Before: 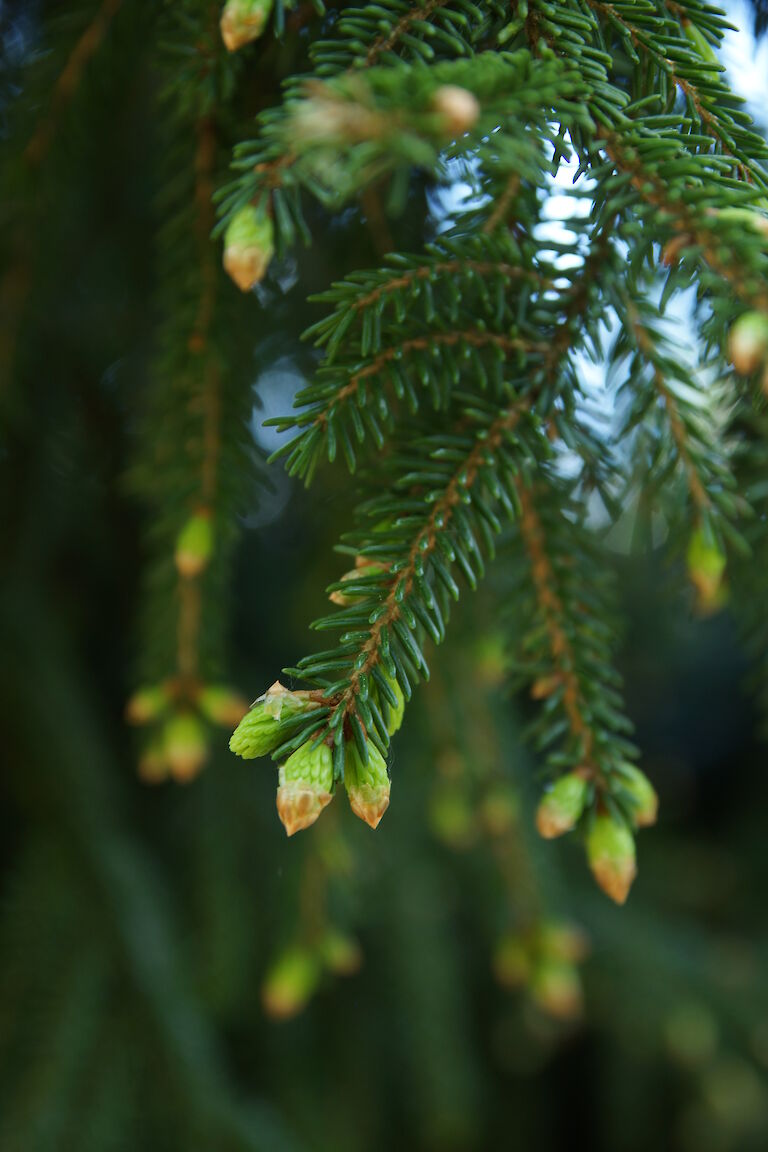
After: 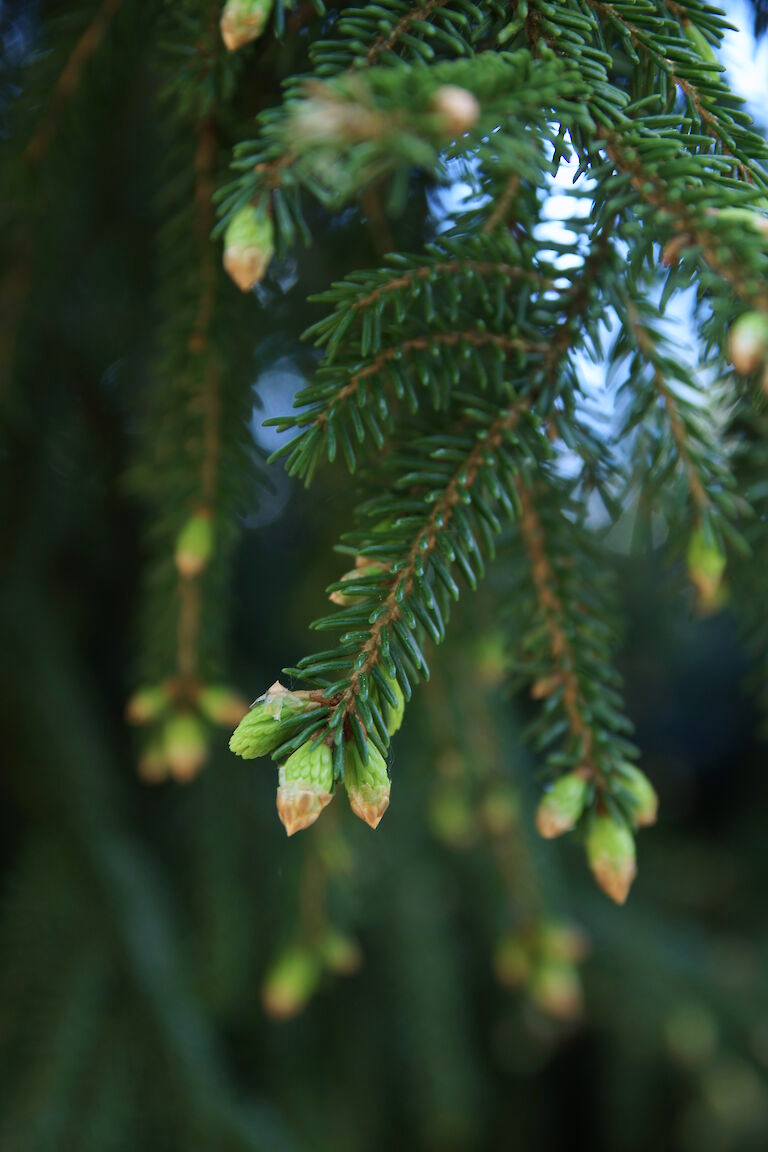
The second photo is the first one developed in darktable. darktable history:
color zones: curves: ch0 [(0, 0.558) (0.143, 0.559) (0.286, 0.529) (0.429, 0.505) (0.571, 0.5) (0.714, 0.5) (0.857, 0.5) (1, 0.558)]; ch1 [(0, 0.469) (0.01, 0.469) (0.12, 0.446) (0.248, 0.469) (0.5, 0.5) (0.748, 0.5) (0.99, 0.469) (1, 0.469)]
color calibration: illuminant custom, x 0.363, y 0.385, temperature 4528.03 K
